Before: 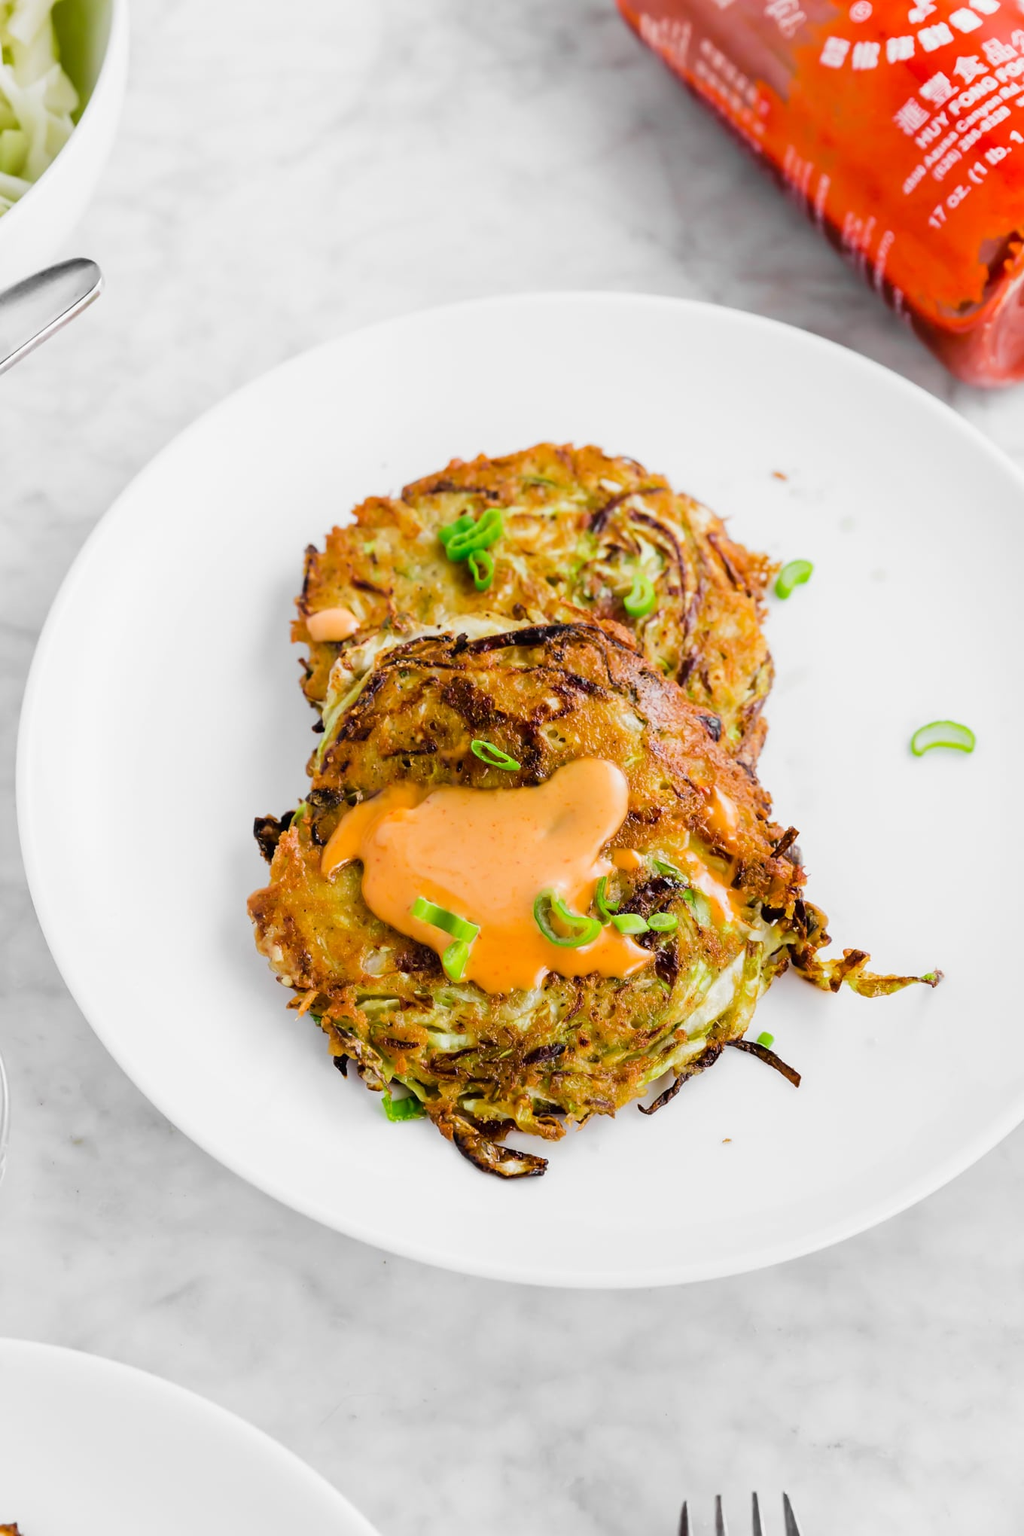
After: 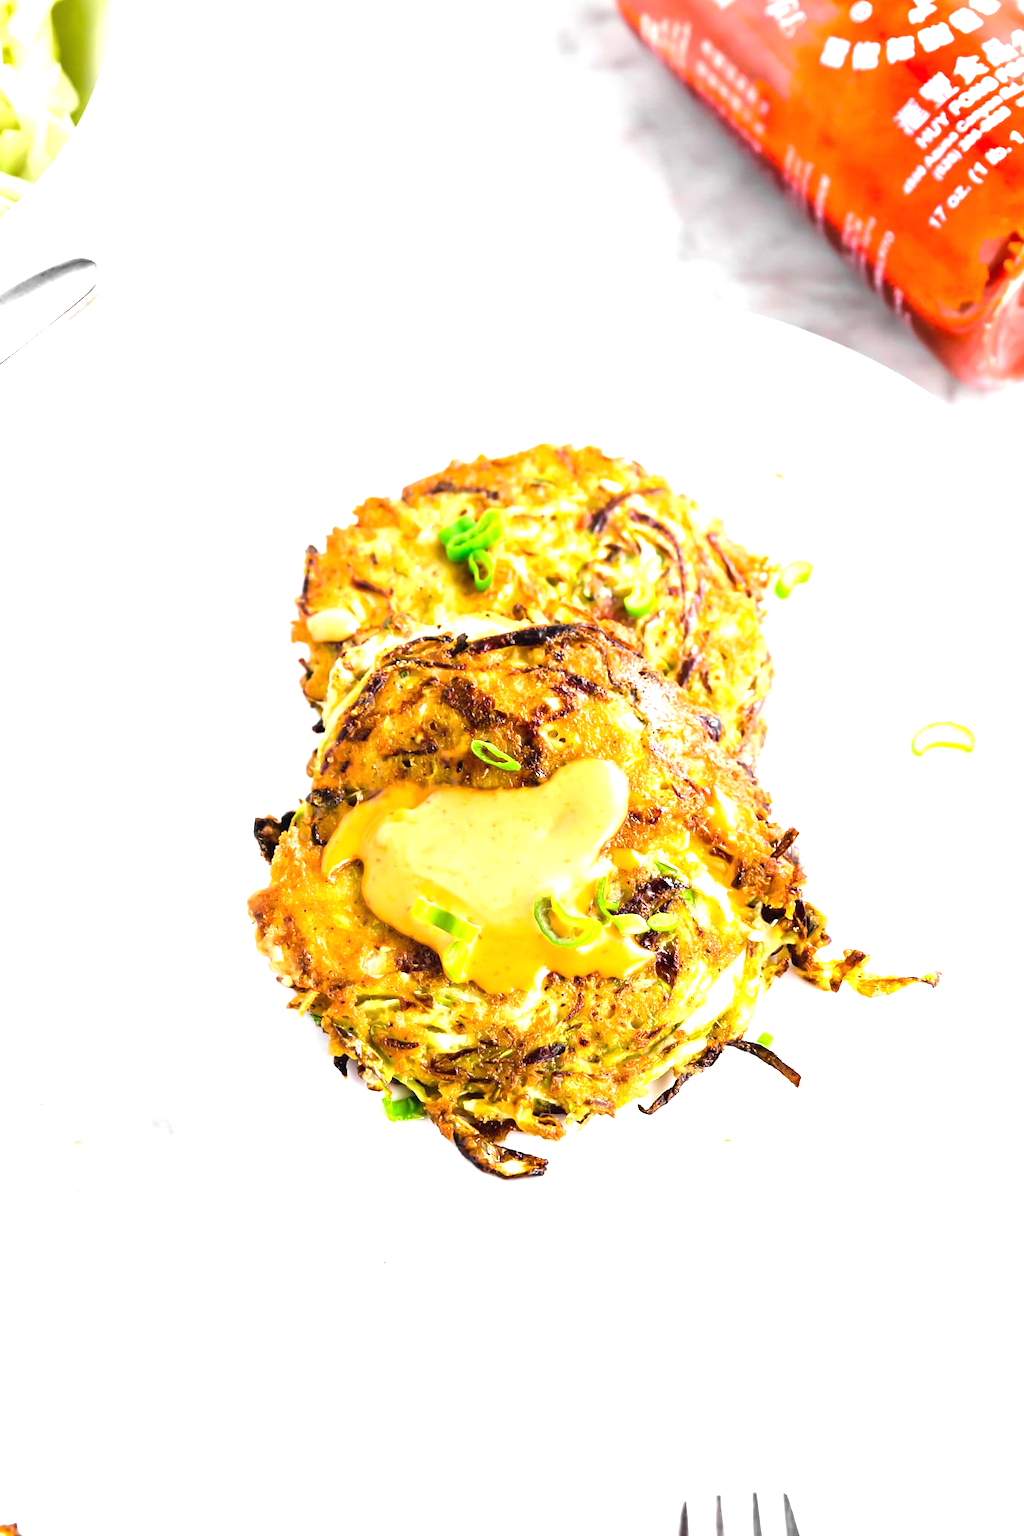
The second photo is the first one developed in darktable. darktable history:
exposure: black level correction 0, exposure 1.329 EV, compensate highlight preservation false
